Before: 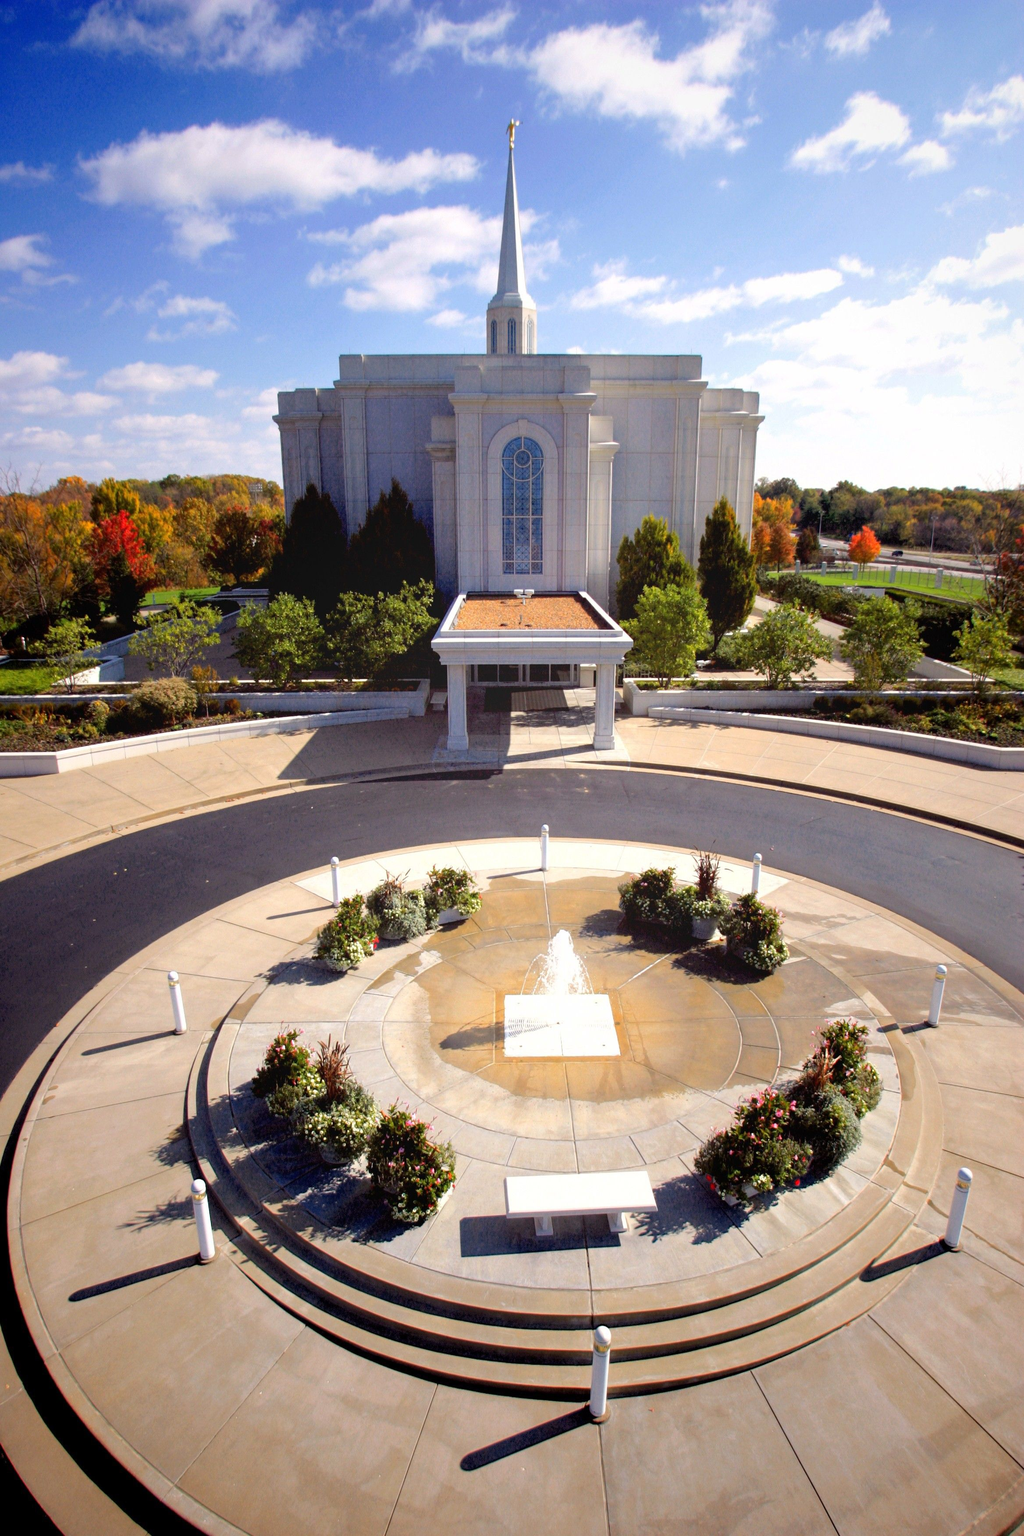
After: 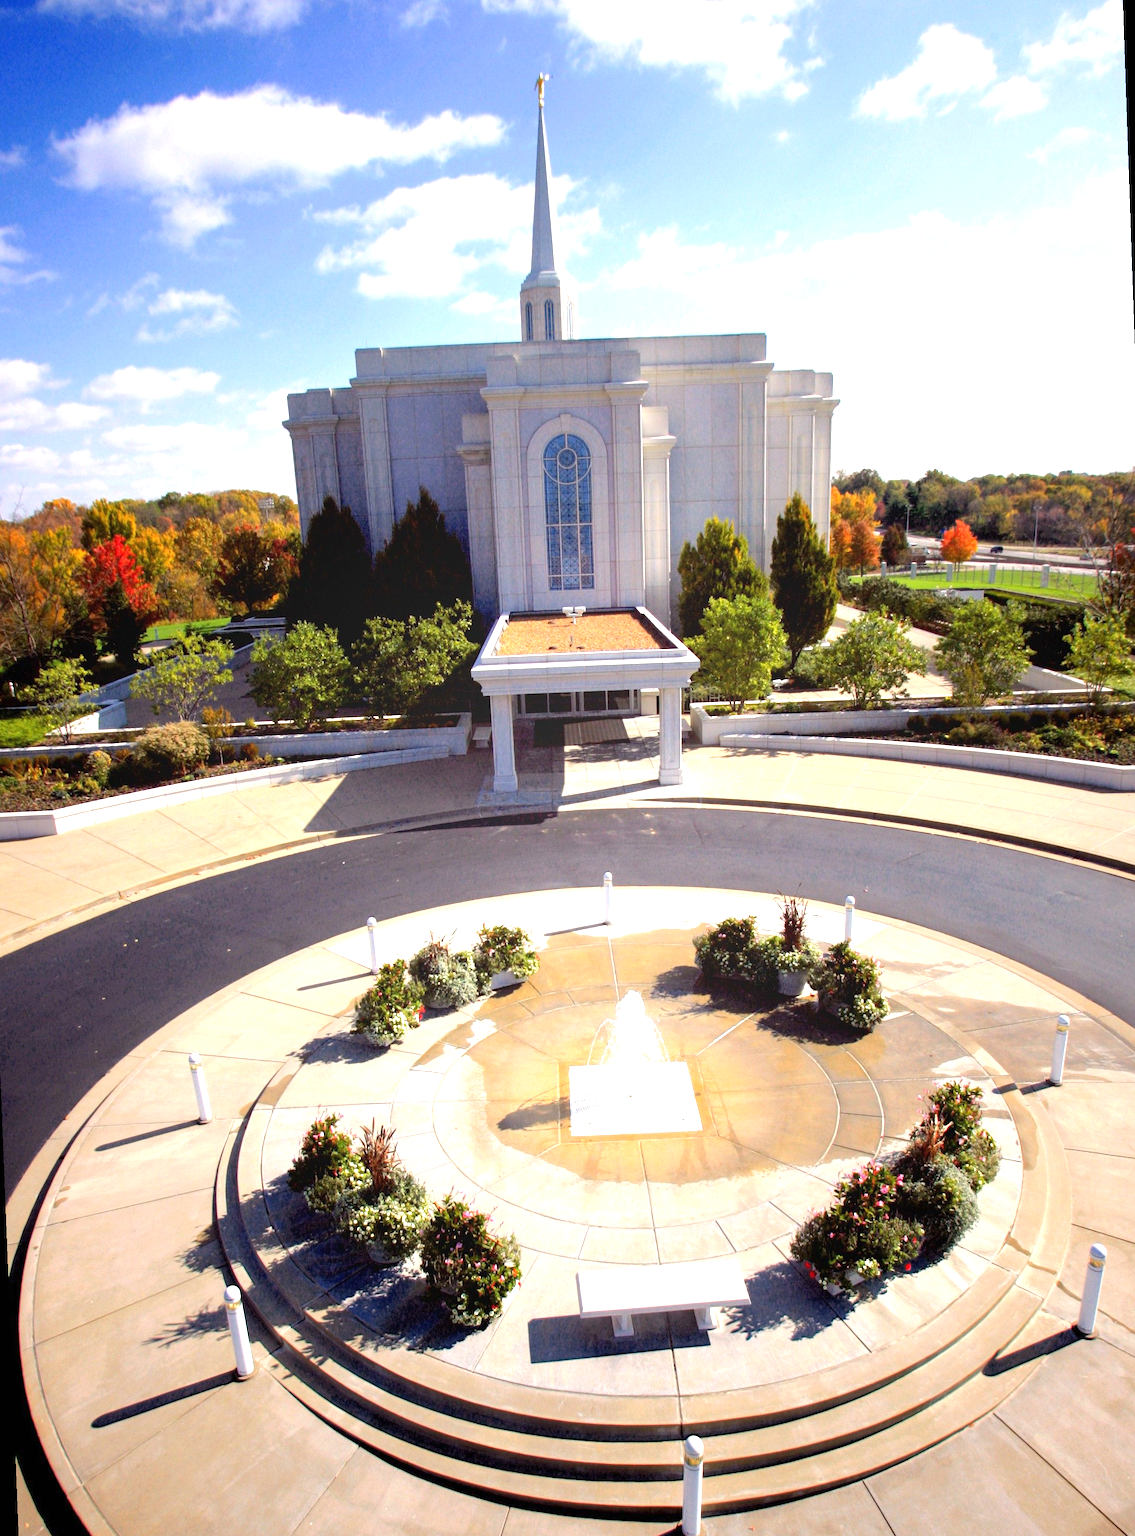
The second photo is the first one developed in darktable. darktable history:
rotate and perspective: rotation -2.12°, lens shift (vertical) 0.009, lens shift (horizontal) -0.008, automatic cropping original format, crop left 0.036, crop right 0.964, crop top 0.05, crop bottom 0.959
exposure: black level correction 0, exposure 0.7 EV, compensate exposure bias true, compensate highlight preservation false
crop and rotate: top 0%, bottom 5.097%
